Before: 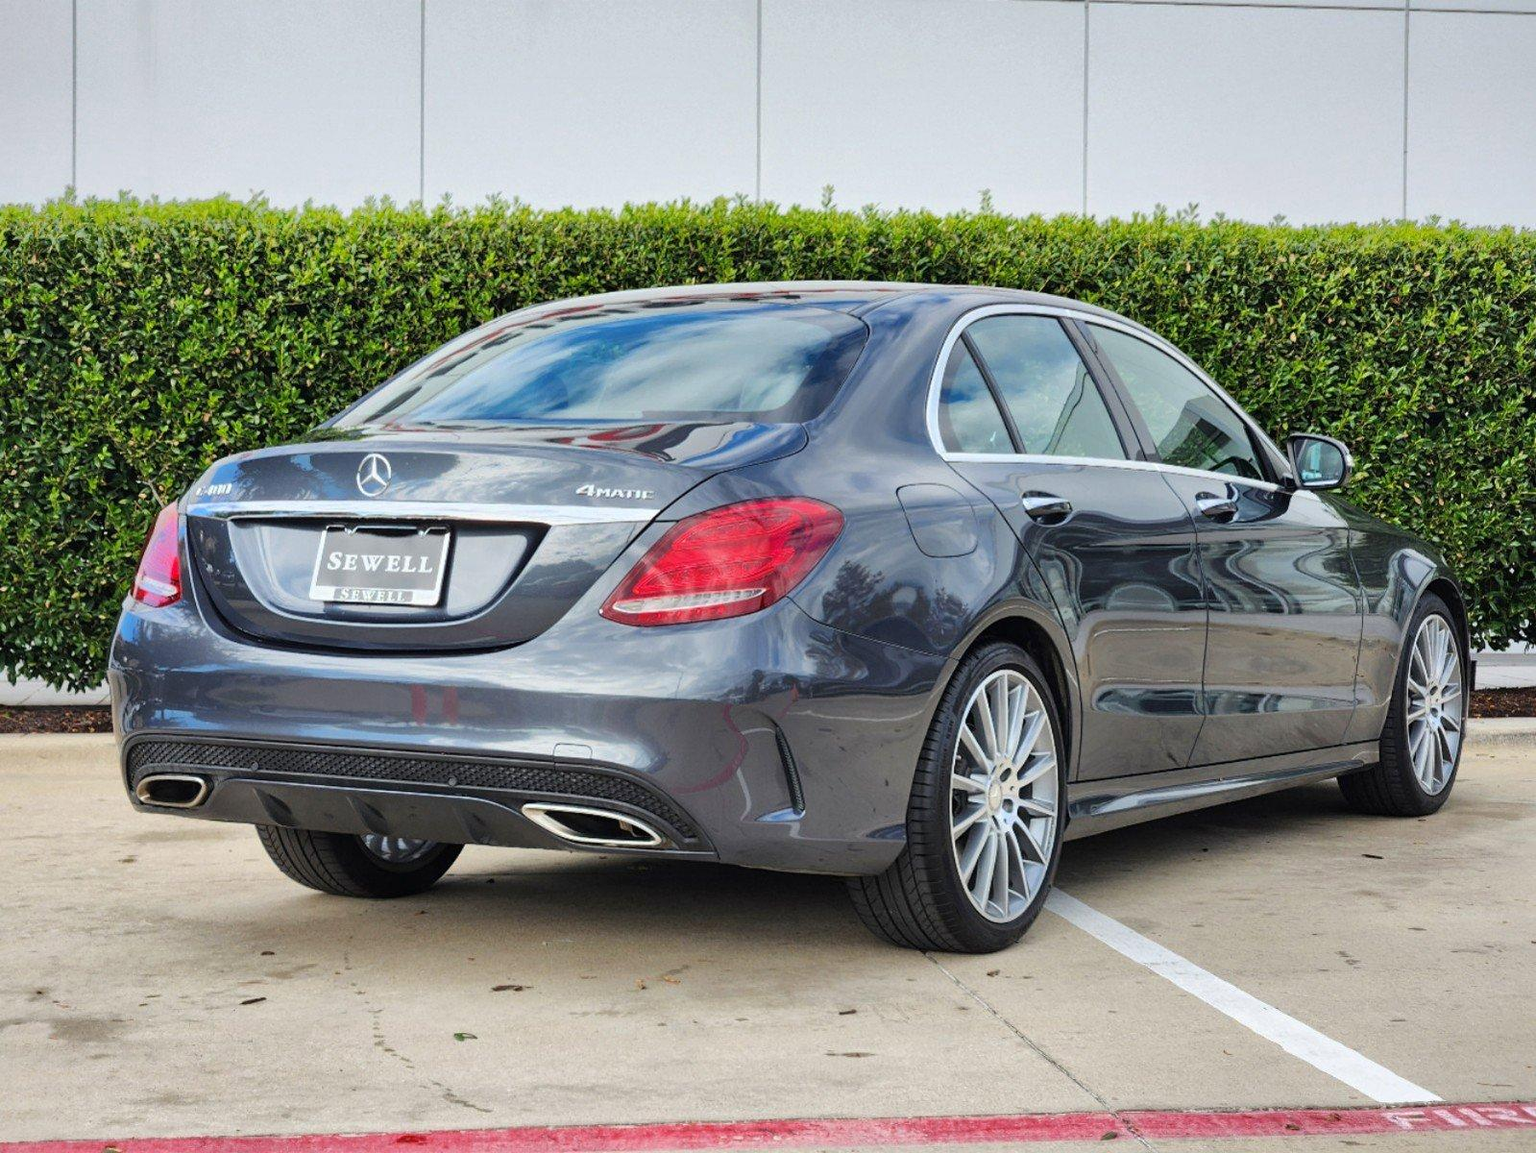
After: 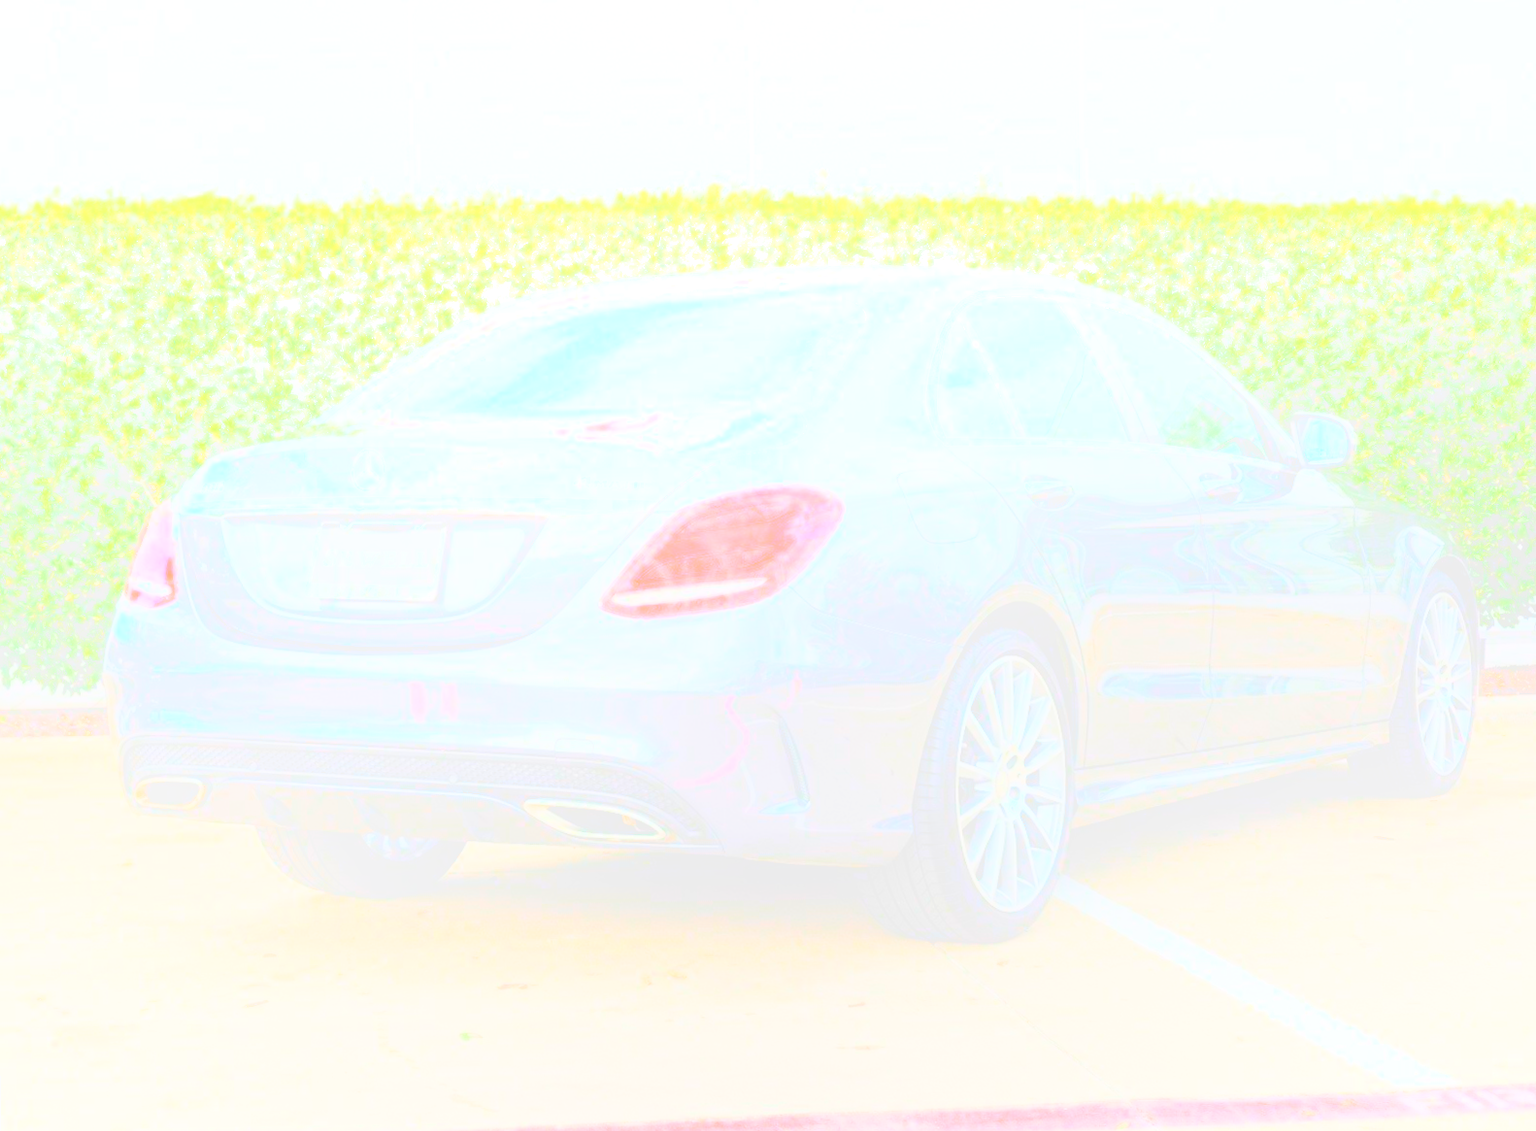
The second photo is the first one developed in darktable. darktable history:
bloom: size 85%, threshold 5%, strength 85%
tone curve: curves: ch0 [(0, 0) (0.003, 0.002) (0.011, 0.006) (0.025, 0.013) (0.044, 0.019) (0.069, 0.032) (0.1, 0.056) (0.136, 0.095) (0.177, 0.144) (0.224, 0.193) (0.277, 0.26) (0.335, 0.331) (0.399, 0.405) (0.468, 0.479) (0.543, 0.552) (0.623, 0.624) (0.709, 0.699) (0.801, 0.772) (0.898, 0.856) (1, 1)], preserve colors none
rotate and perspective: rotation -1°, crop left 0.011, crop right 0.989, crop top 0.025, crop bottom 0.975
